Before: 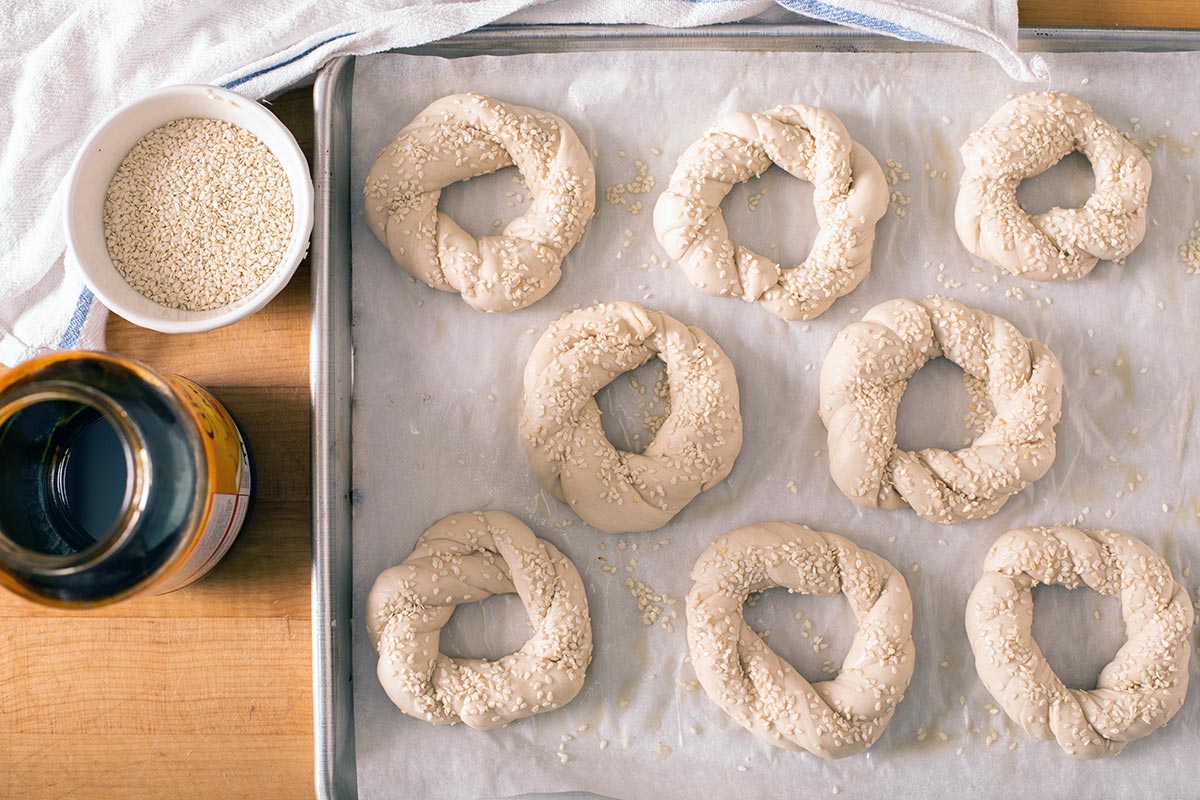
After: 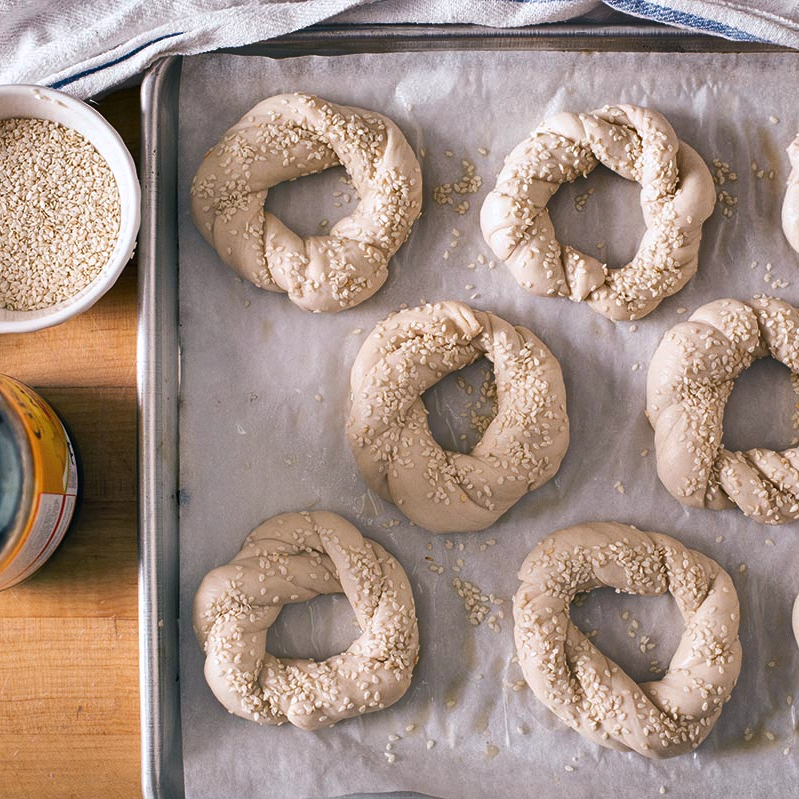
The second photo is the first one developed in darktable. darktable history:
grain: coarseness 0.09 ISO, strength 10%
shadows and highlights: white point adjustment 0.1, highlights -70, soften with gaussian
crop and rotate: left 14.436%, right 18.898%
white balance: red 1.004, blue 1.024
